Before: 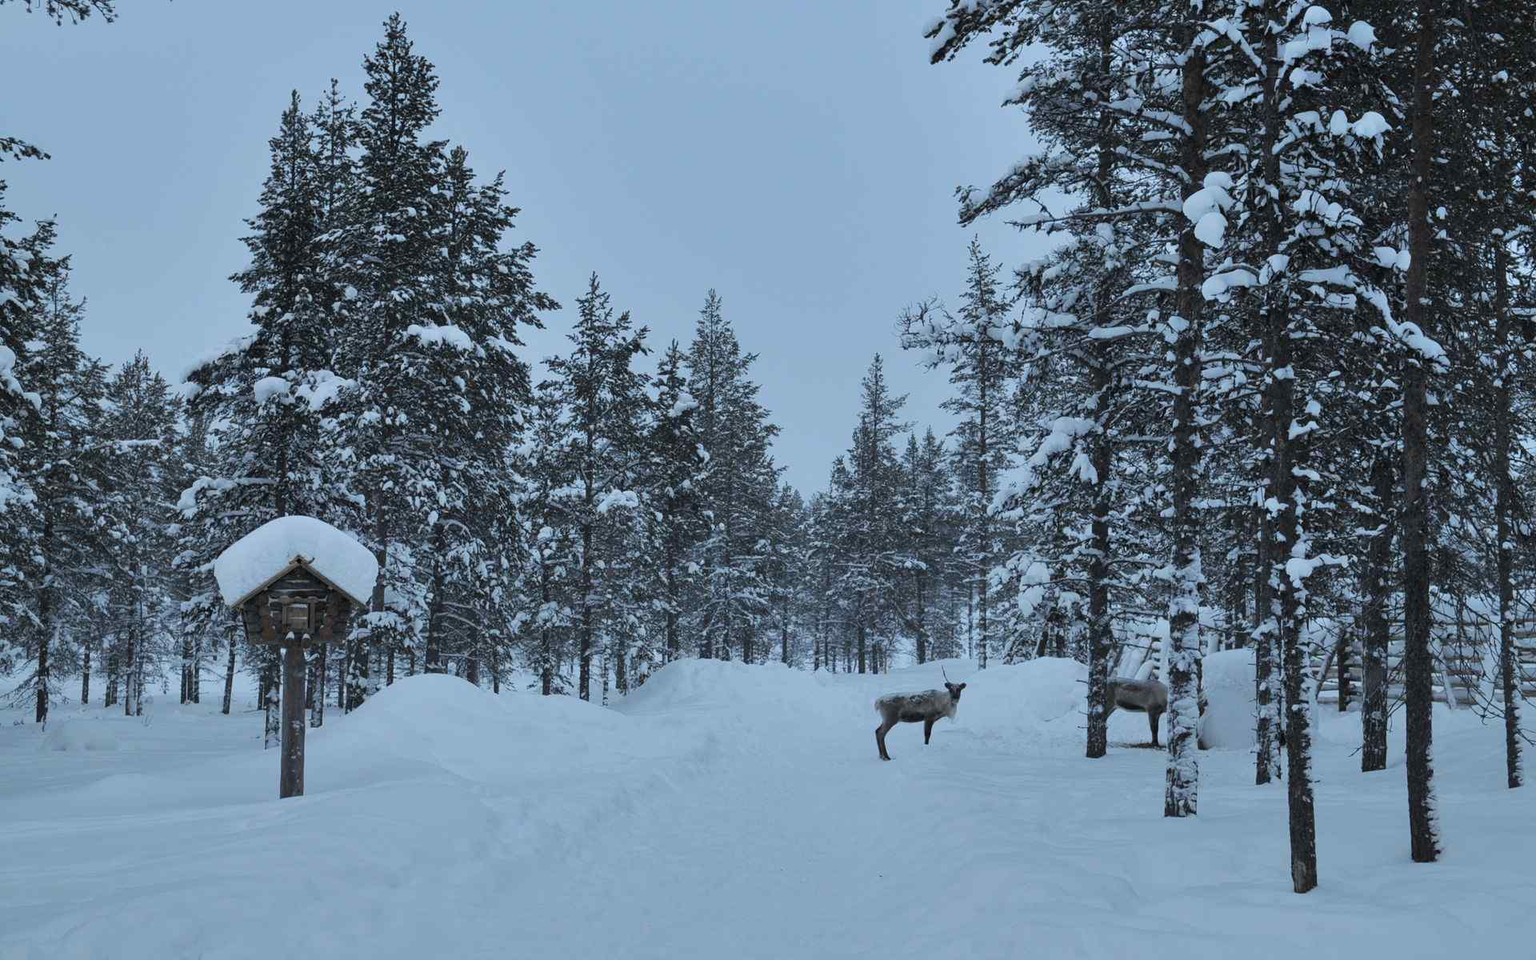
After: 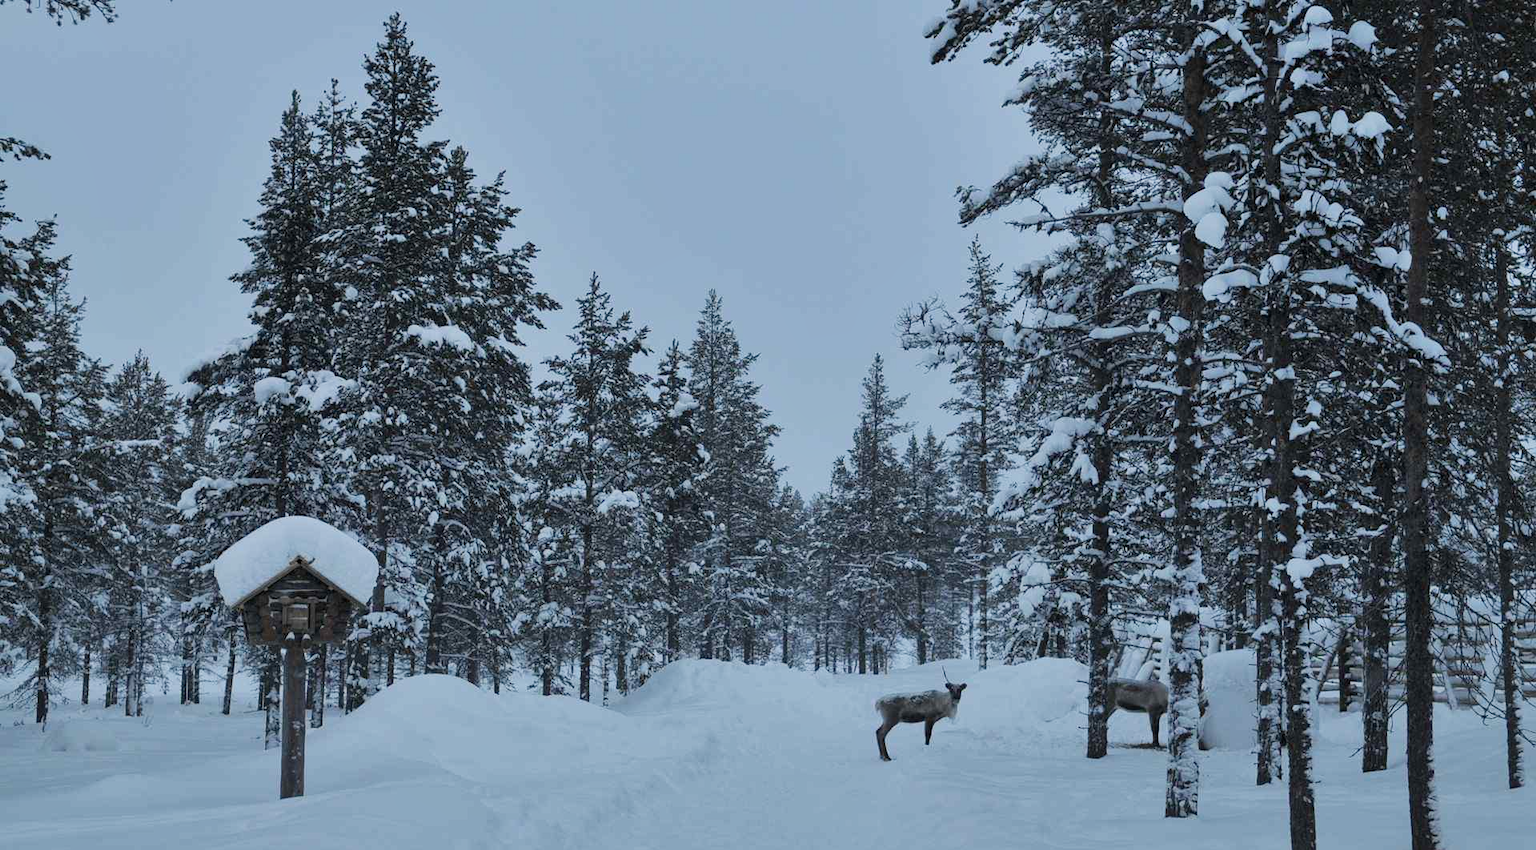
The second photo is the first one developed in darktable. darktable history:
crop and rotate: top 0%, bottom 11.49%
local contrast: mode bilateral grid, contrast 20, coarseness 50, detail 120%, midtone range 0.2
sigmoid: contrast 1.22, skew 0.65
